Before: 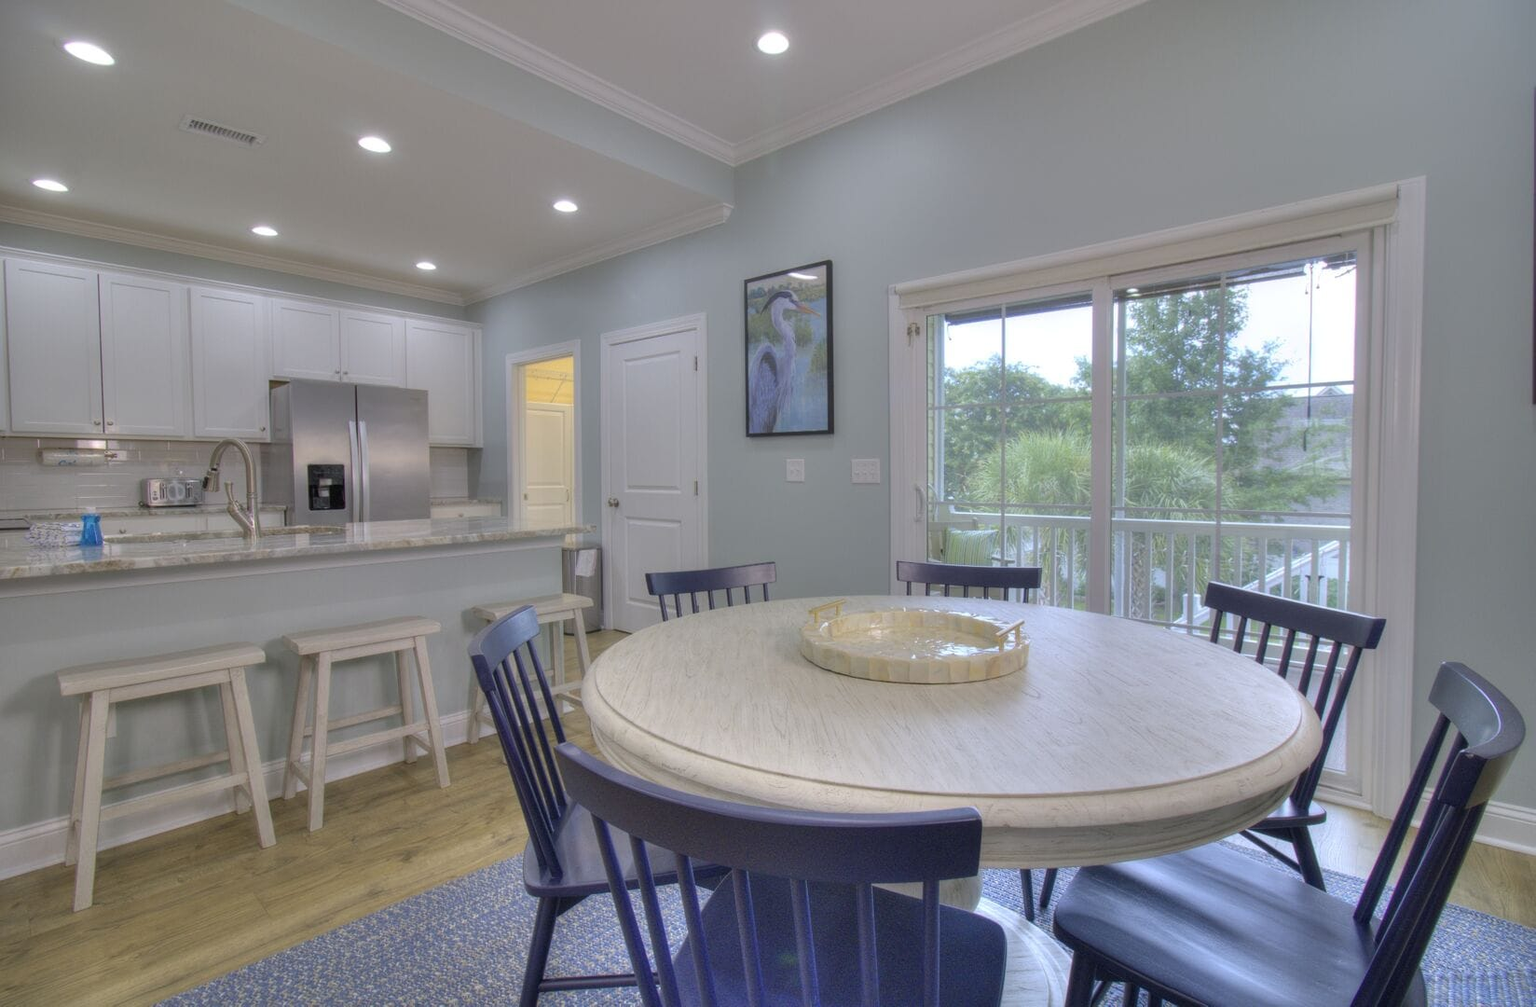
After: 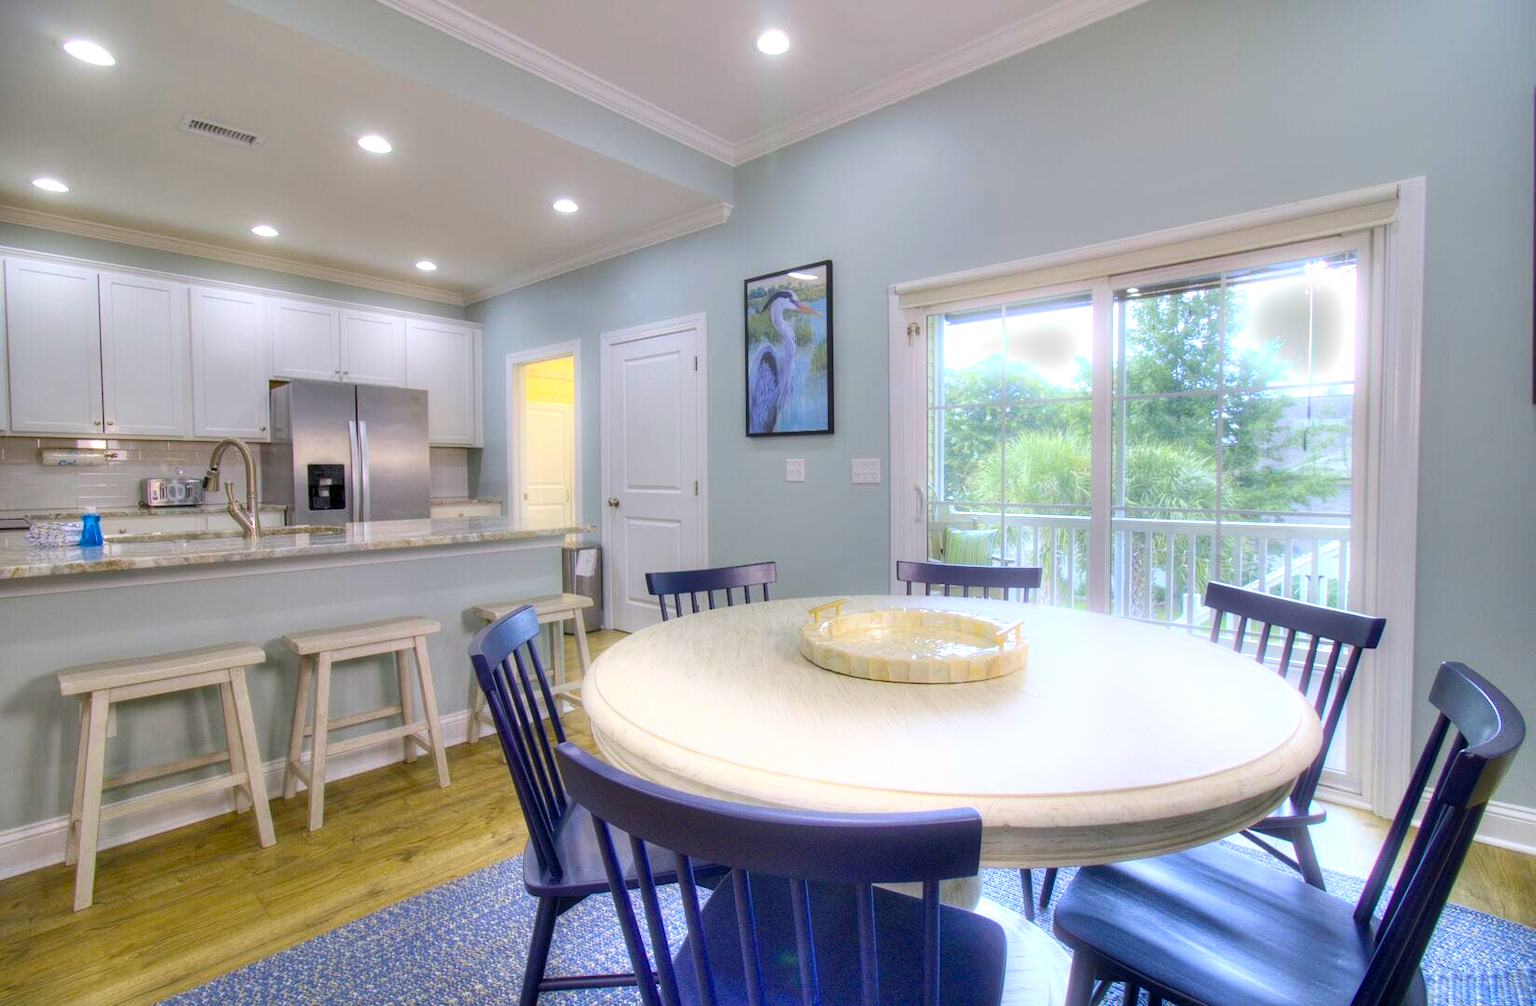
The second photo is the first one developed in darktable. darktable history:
shadows and highlights: shadows 0, highlights 40
color balance rgb: global offset › luminance -0.37%, perceptual saturation grading › highlights -17.77%, perceptual saturation grading › mid-tones 33.1%, perceptual saturation grading › shadows 50.52%, perceptual brilliance grading › highlights 20%, perceptual brilliance grading › mid-tones 20%, perceptual brilliance grading › shadows -20%, global vibrance 50%
bloom: size 5%, threshold 95%, strength 15%
